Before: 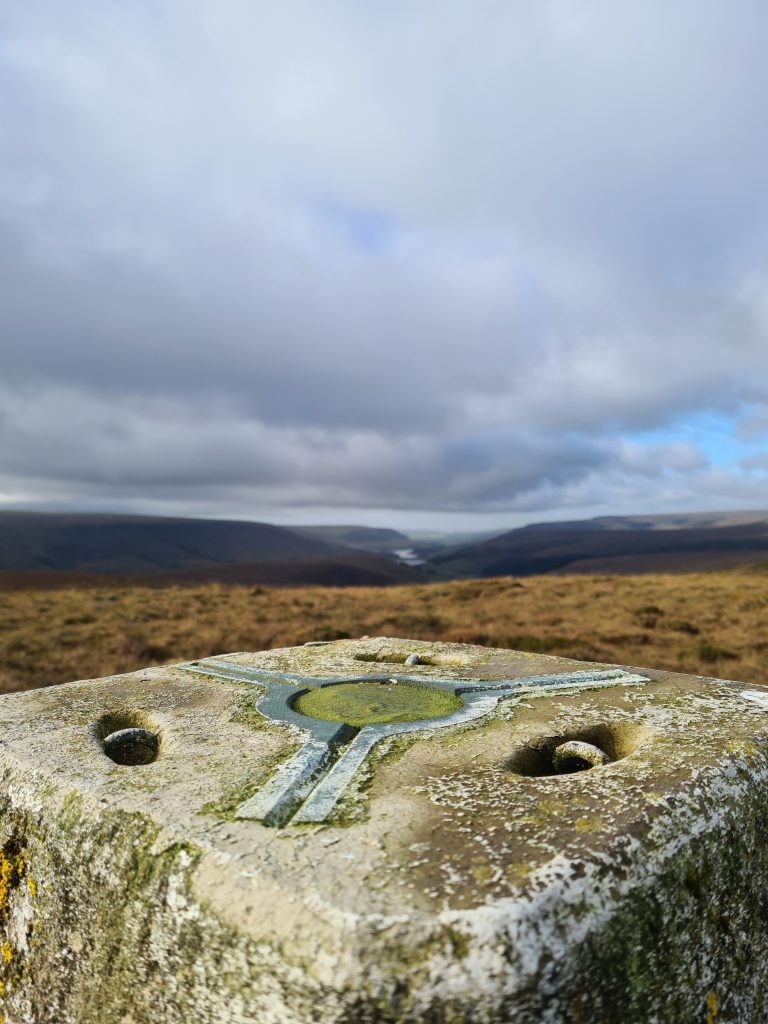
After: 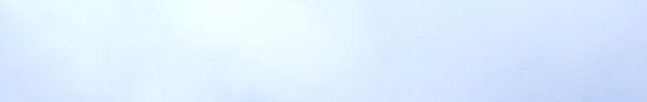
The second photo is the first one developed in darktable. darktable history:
grain: coarseness 0.09 ISO, strength 10%
crop and rotate: left 9.644%, top 9.491%, right 6.021%, bottom 80.509%
exposure: black level correction 0.001, exposure 0.5 EV, compensate exposure bias true, compensate highlight preservation false
